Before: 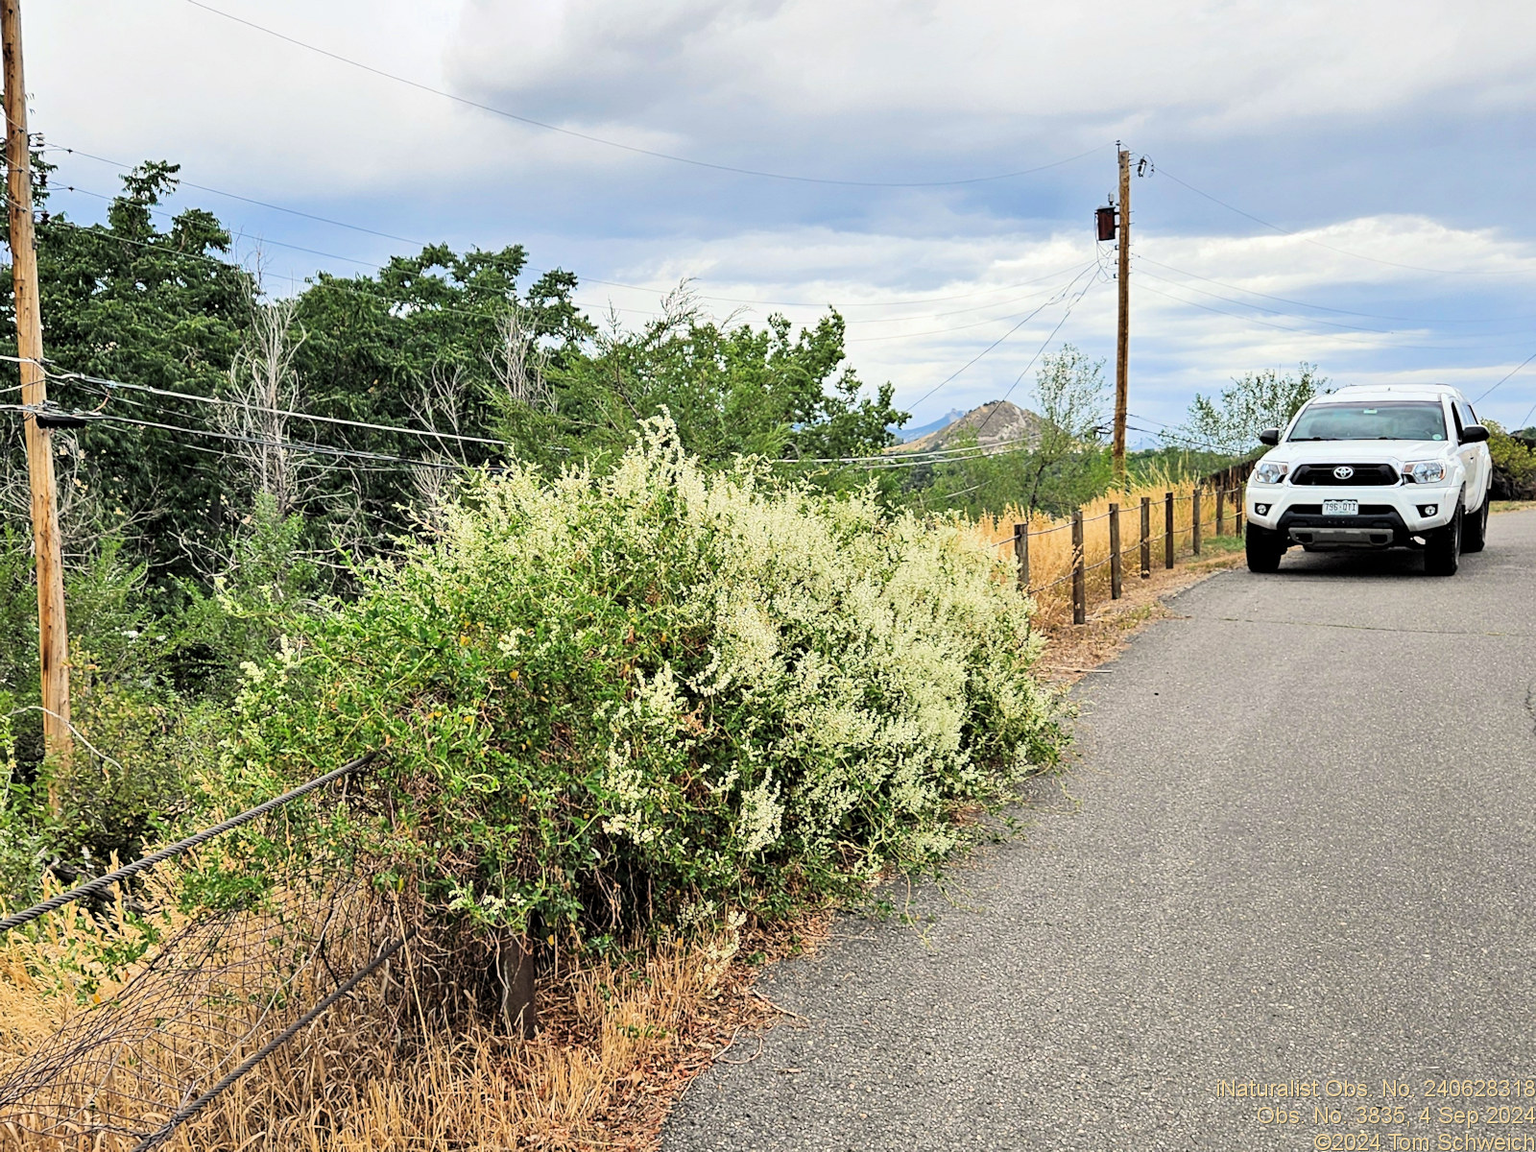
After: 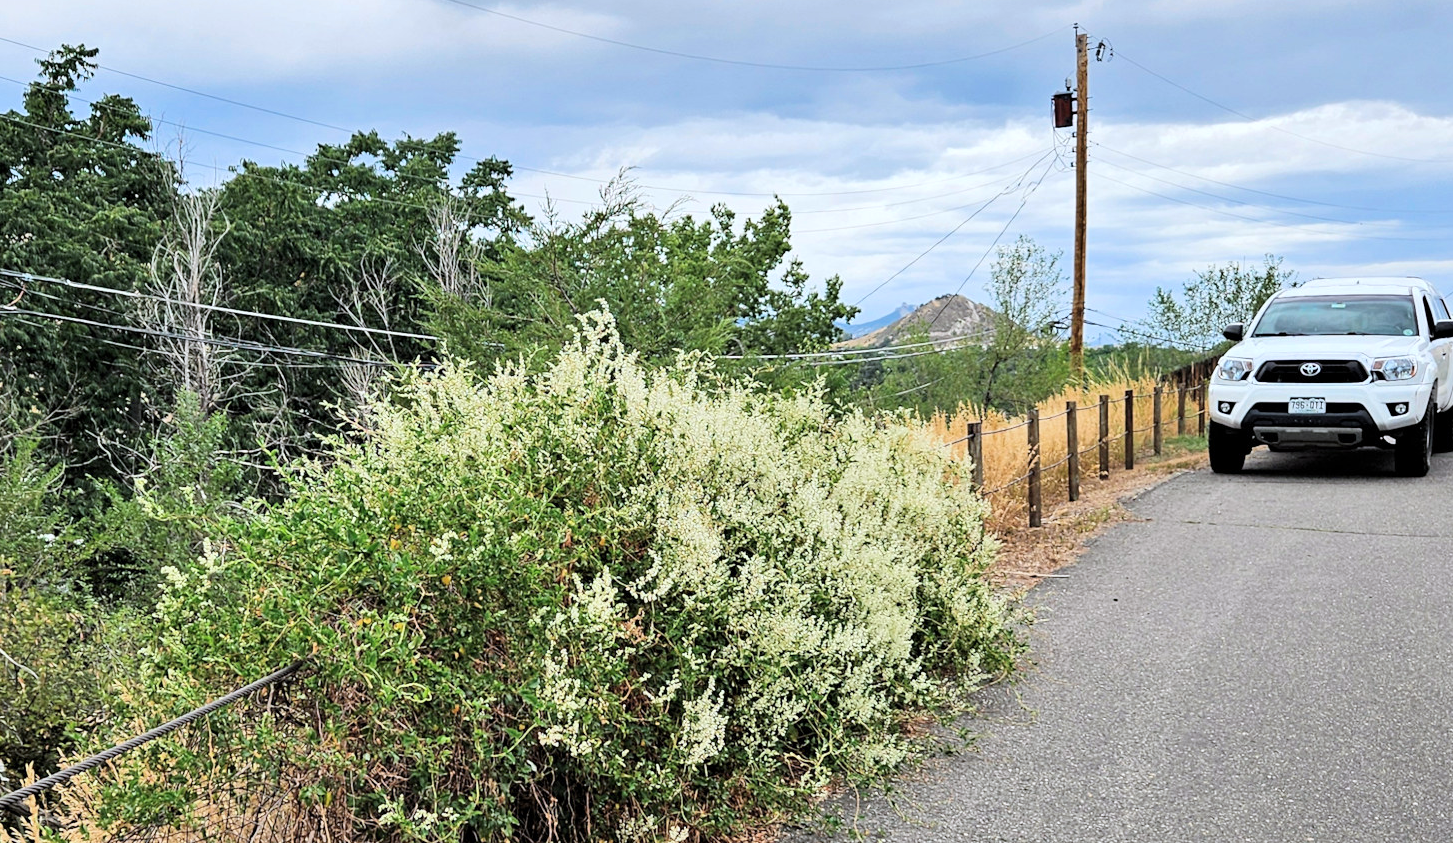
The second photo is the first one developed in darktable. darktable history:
color correction: highlights a* -0.772, highlights b* -8.92
crop: left 5.596%, top 10.314%, right 3.534%, bottom 19.395%
